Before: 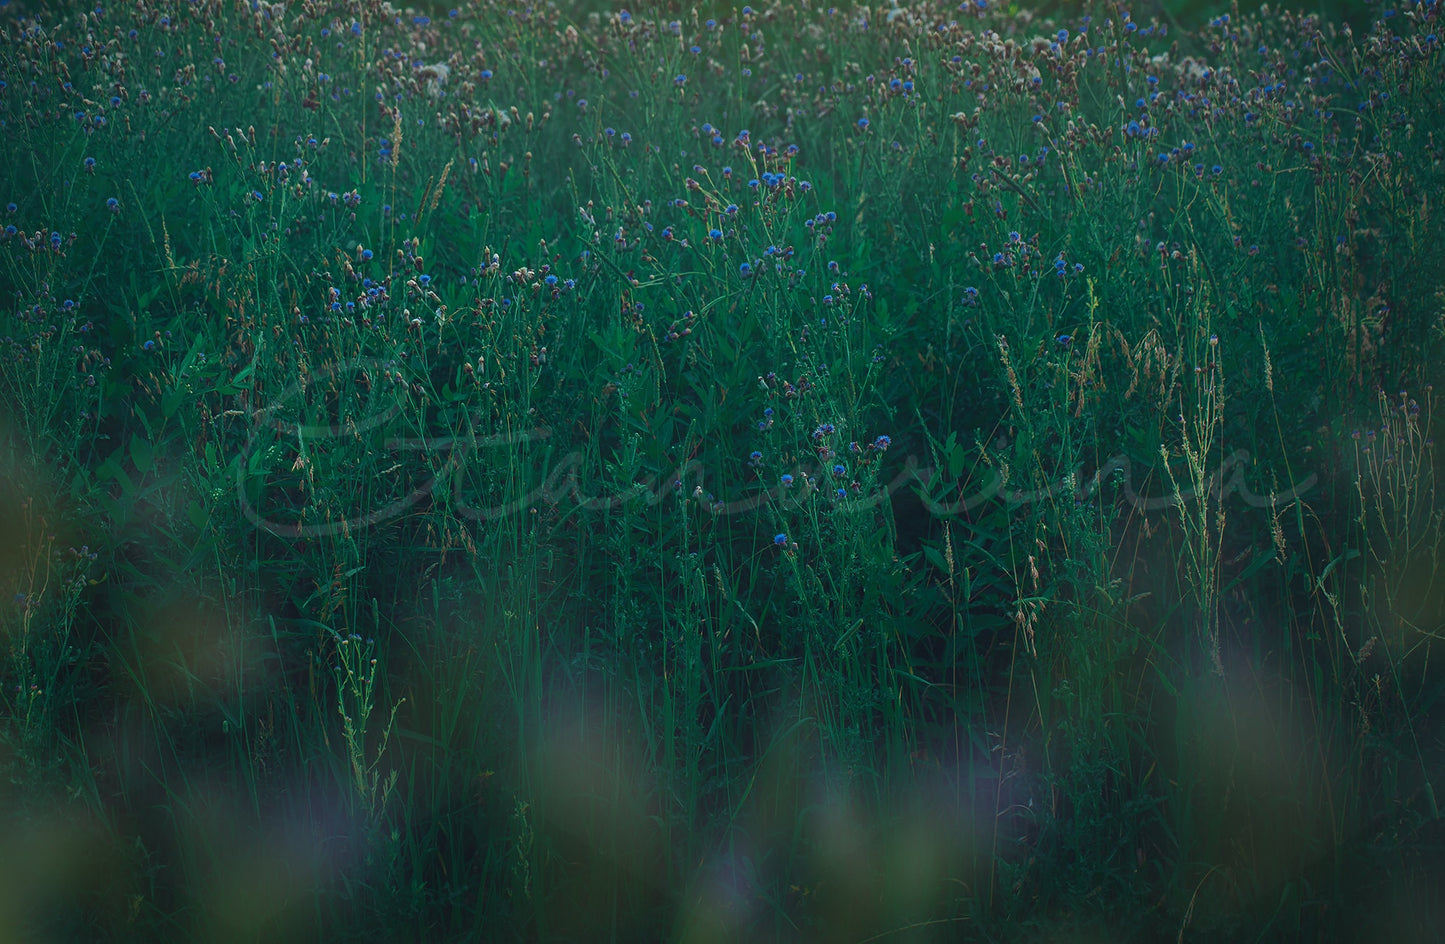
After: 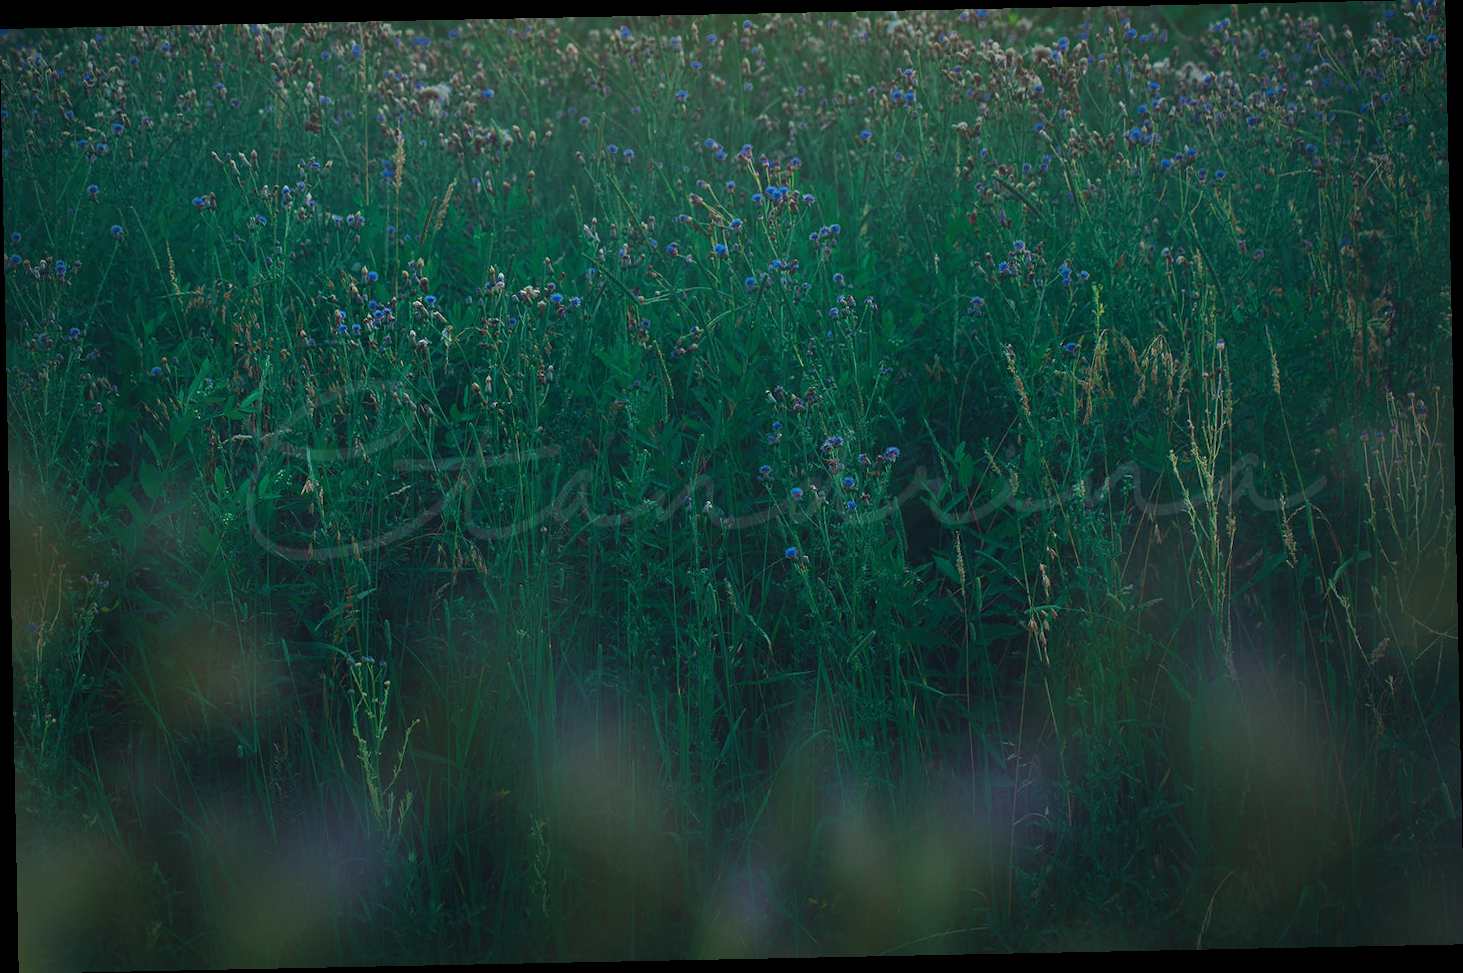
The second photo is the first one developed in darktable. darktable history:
tone equalizer: -8 EV -0.002 EV, -7 EV 0.005 EV, -6 EV -0.009 EV, -5 EV 0.011 EV, -4 EV -0.012 EV, -3 EV 0.007 EV, -2 EV -0.062 EV, -1 EV -0.293 EV, +0 EV -0.582 EV, smoothing diameter 2%, edges refinement/feathering 20, mask exposure compensation -1.57 EV, filter diffusion 5
rotate and perspective: rotation -1.17°, automatic cropping off
